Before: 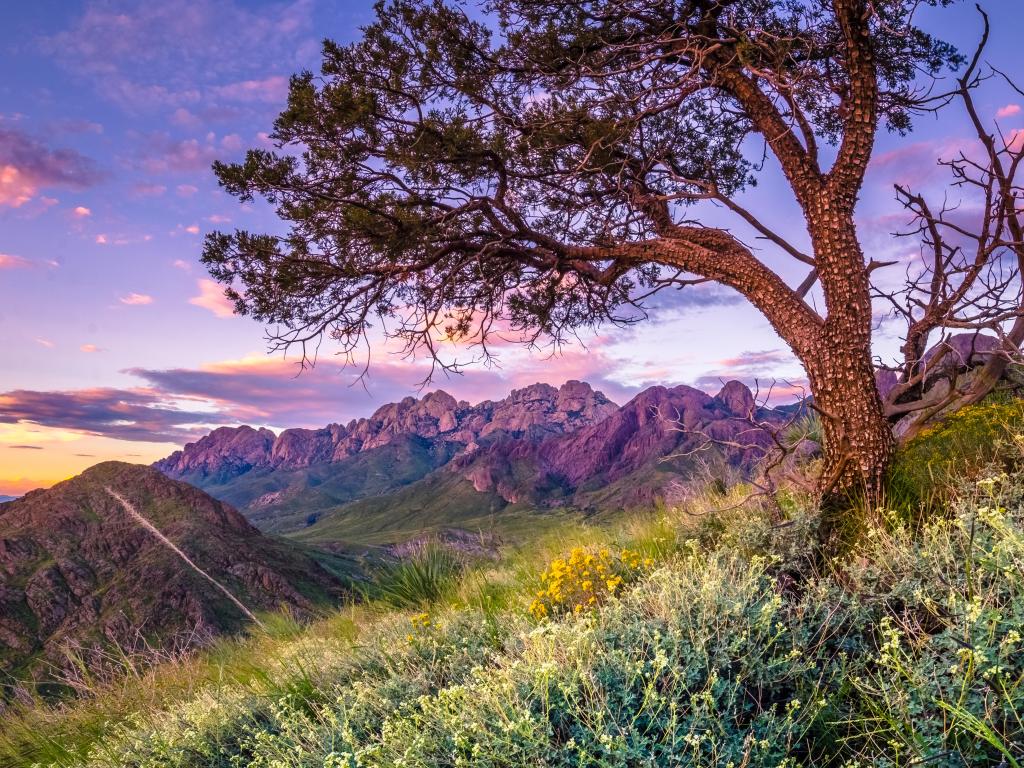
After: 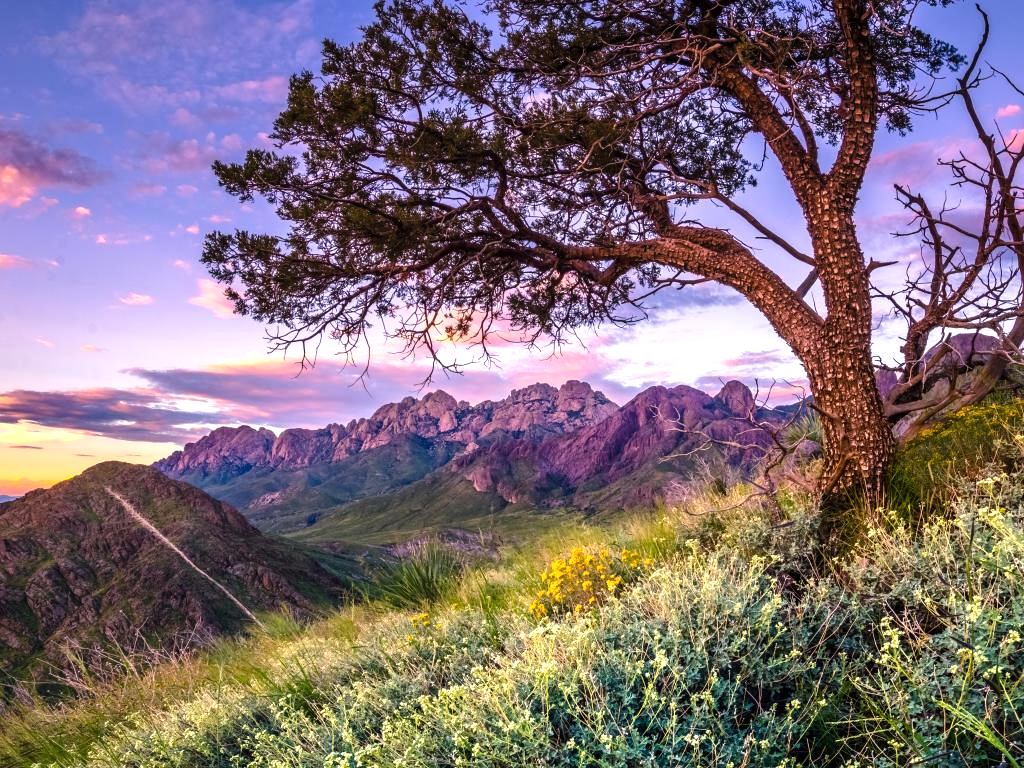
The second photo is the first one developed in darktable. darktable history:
tone equalizer: -8 EV -0.43 EV, -7 EV -0.386 EV, -6 EV -0.331 EV, -5 EV -0.193 EV, -3 EV 0.243 EV, -2 EV 0.361 EV, -1 EV 0.4 EV, +0 EV 0.429 EV, edges refinement/feathering 500, mask exposure compensation -1.57 EV, preserve details no
